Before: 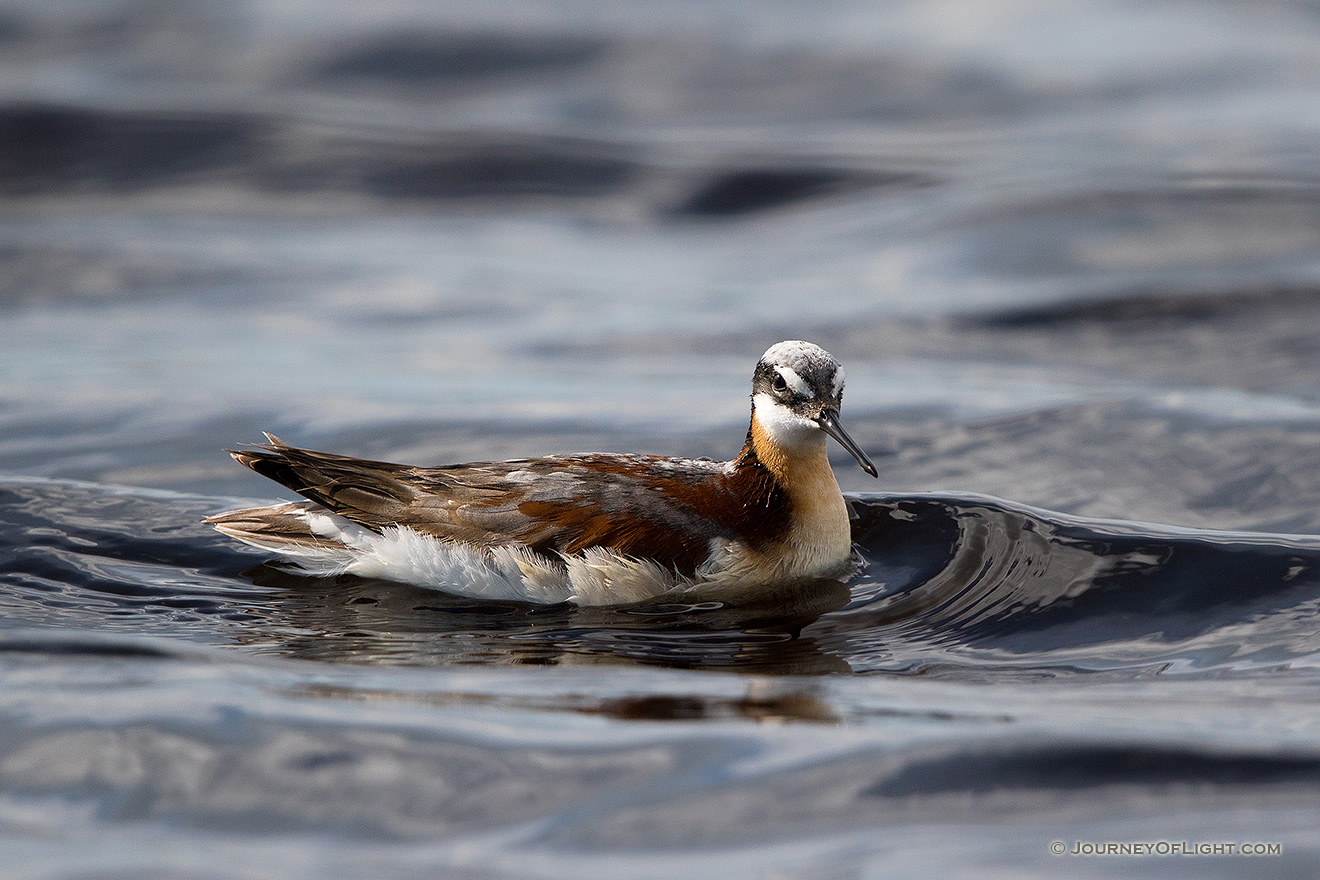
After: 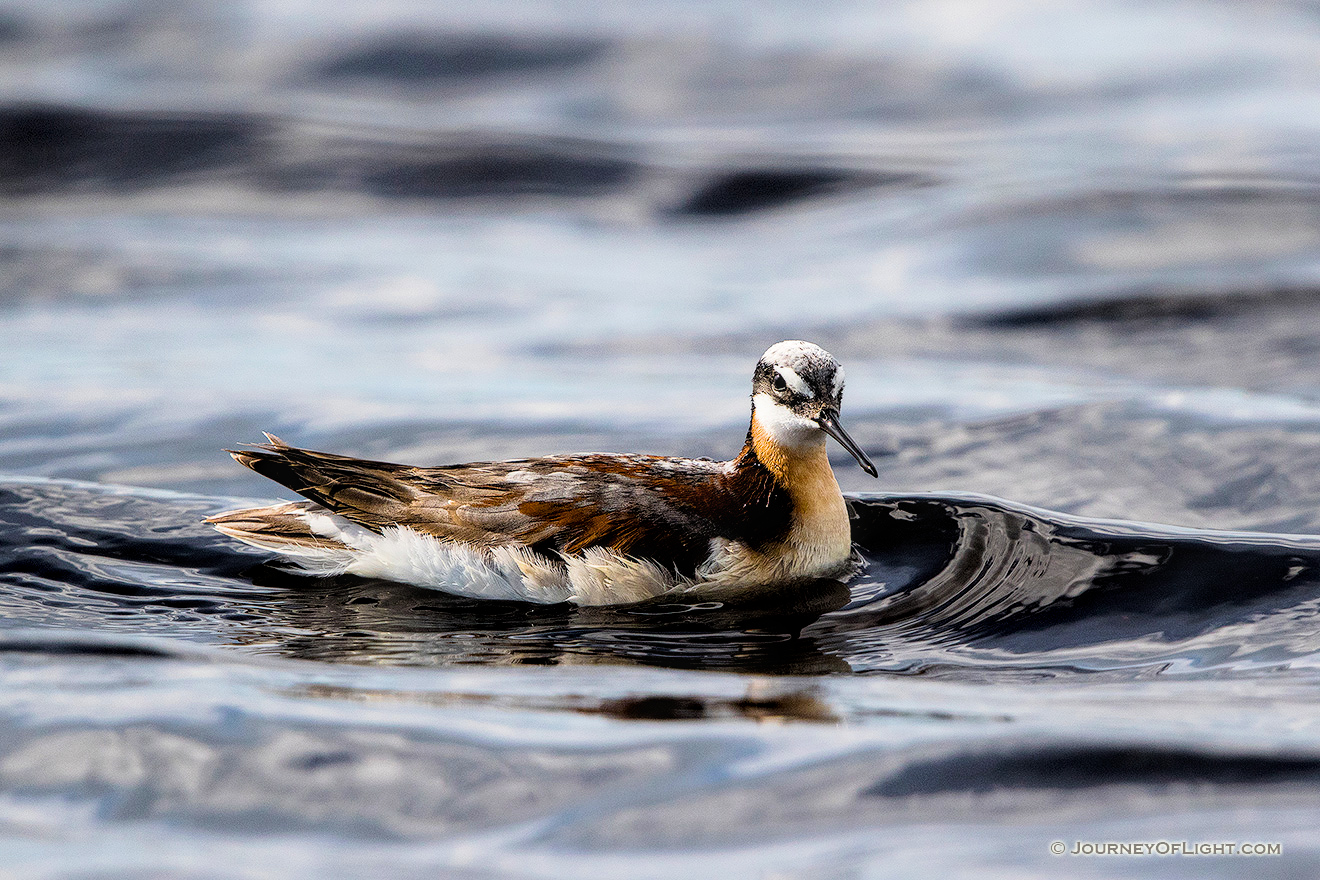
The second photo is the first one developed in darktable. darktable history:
color balance rgb: perceptual saturation grading › global saturation 20%, global vibrance 10%
filmic rgb: black relative exposure -5 EV, white relative exposure 3.5 EV, hardness 3.19, contrast 1.3
local contrast: on, module defaults
exposure "scene-referred default": black level correction 0, exposure 0.7 EV, compensate exposure bias true, compensate highlight preservation false
